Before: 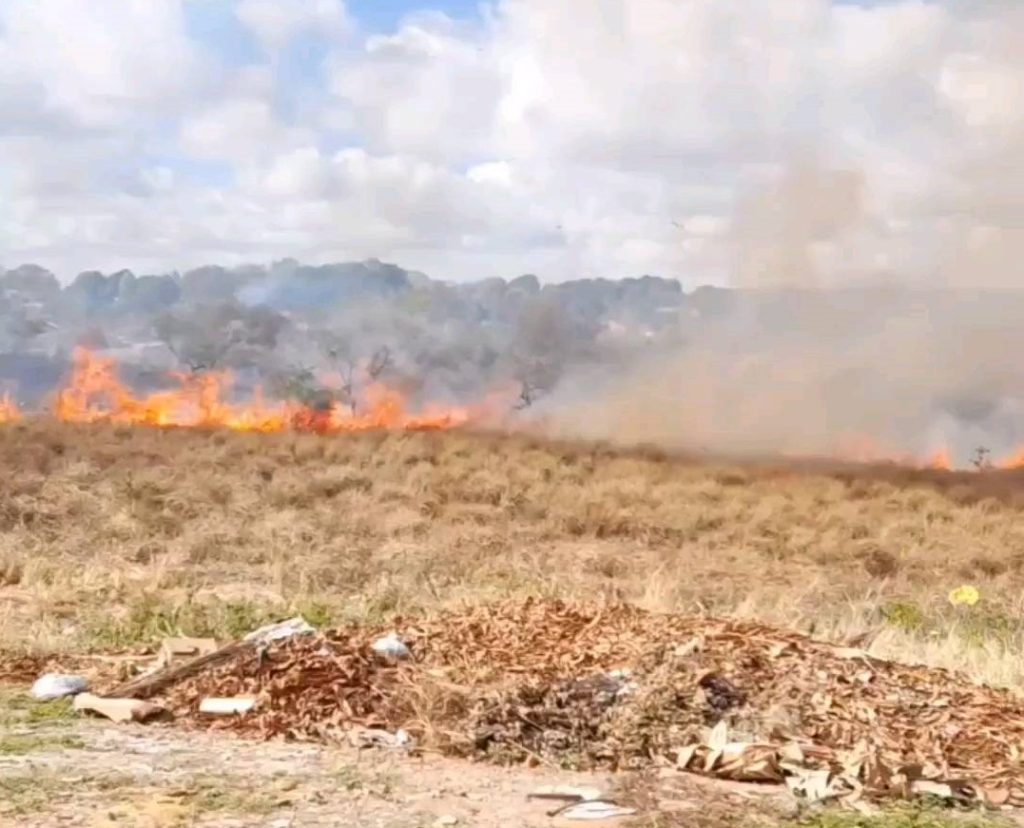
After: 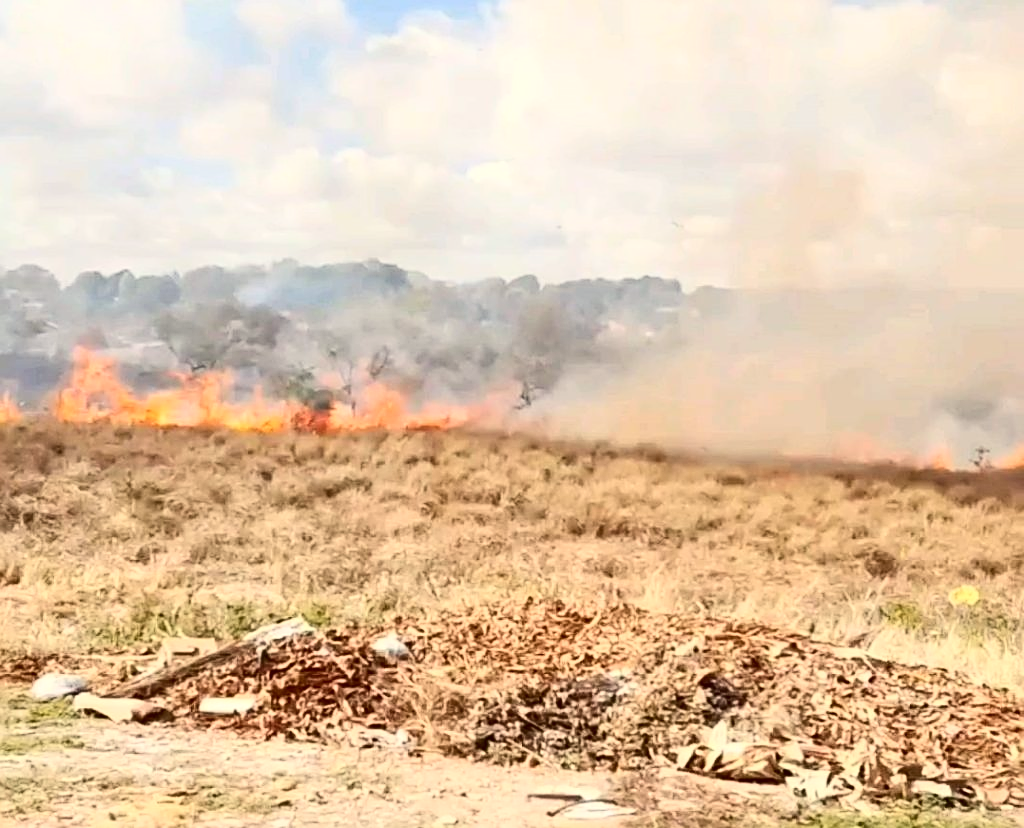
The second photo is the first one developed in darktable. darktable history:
white balance: red 1.029, blue 0.92
sharpen: on, module defaults
contrast brightness saturation: contrast 0.28
